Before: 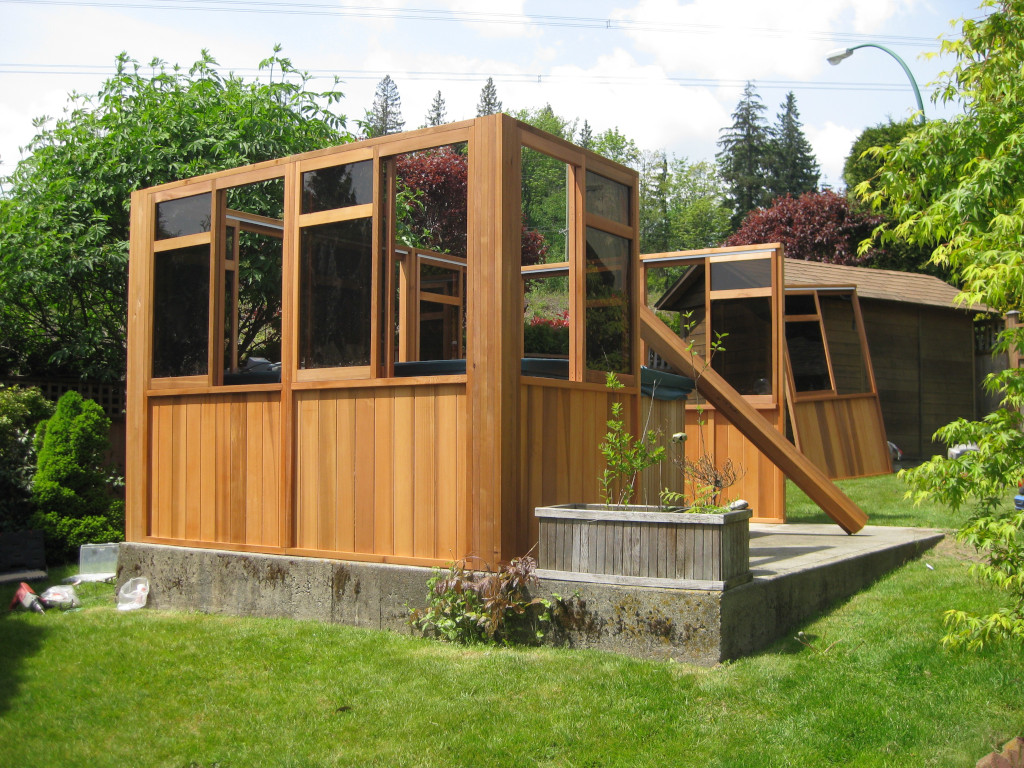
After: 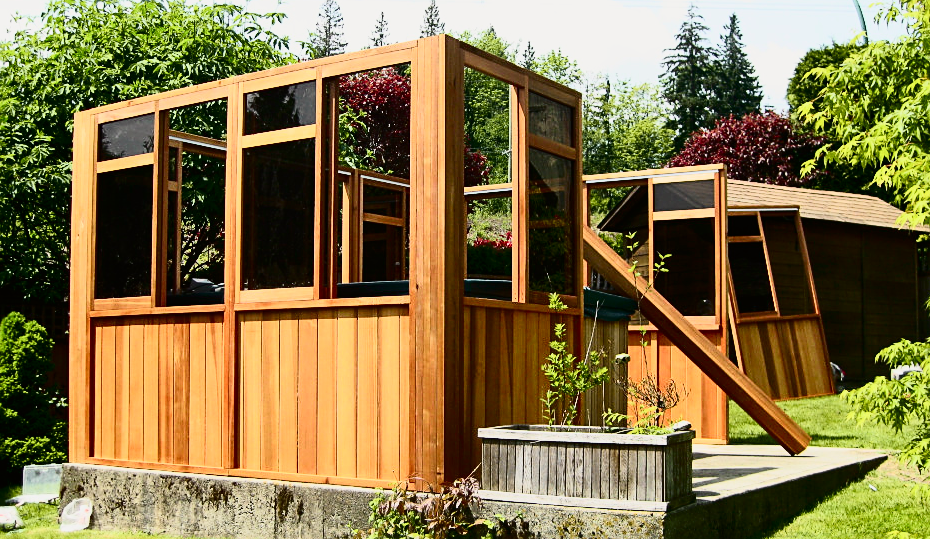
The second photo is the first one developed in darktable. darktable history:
sharpen: on, module defaults
crop: left 5.596%, top 10.314%, right 3.534%, bottom 19.395%
contrast brightness saturation: contrast 0.5, saturation -0.1
tone equalizer: -8 EV 0.25 EV, -7 EV 0.417 EV, -6 EV 0.417 EV, -5 EV 0.25 EV, -3 EV -0.25 EV, -2 EV -0.417 EV, -1 EV -0.417 EV, +0 EV -0.25 EV, edges refinement/feathering 500, mask exposure compensation -1.57 EV, preserve details guided filter
filmic rgb: hardness 4.17
tone curve: curves: ch0 [(0, 0.005) (0.103, 0.097) (0.18, 0.22) (0.378, 0.482) (0.504, 0.631) (0.663, 0.801) (0.834, 0.914) (1, 0.971)]; ch1 [(0, 0) (0.172, 0.123) (0.324, 0.253) (0.396, 0.388) (0.478, 0.461) (0.499, 0.498) (0.522, 0.528) (0.604, 0.692) (0.704, 0.818) (1, 1)]; ch2 [(0, 0) (0.411, 0.424) (0.496, 0.5) (0.515, 0.519) (0.555, 0.585) (0.628, 0.703) (1, 1)], color space Lab, independent channels, preserve colors none
